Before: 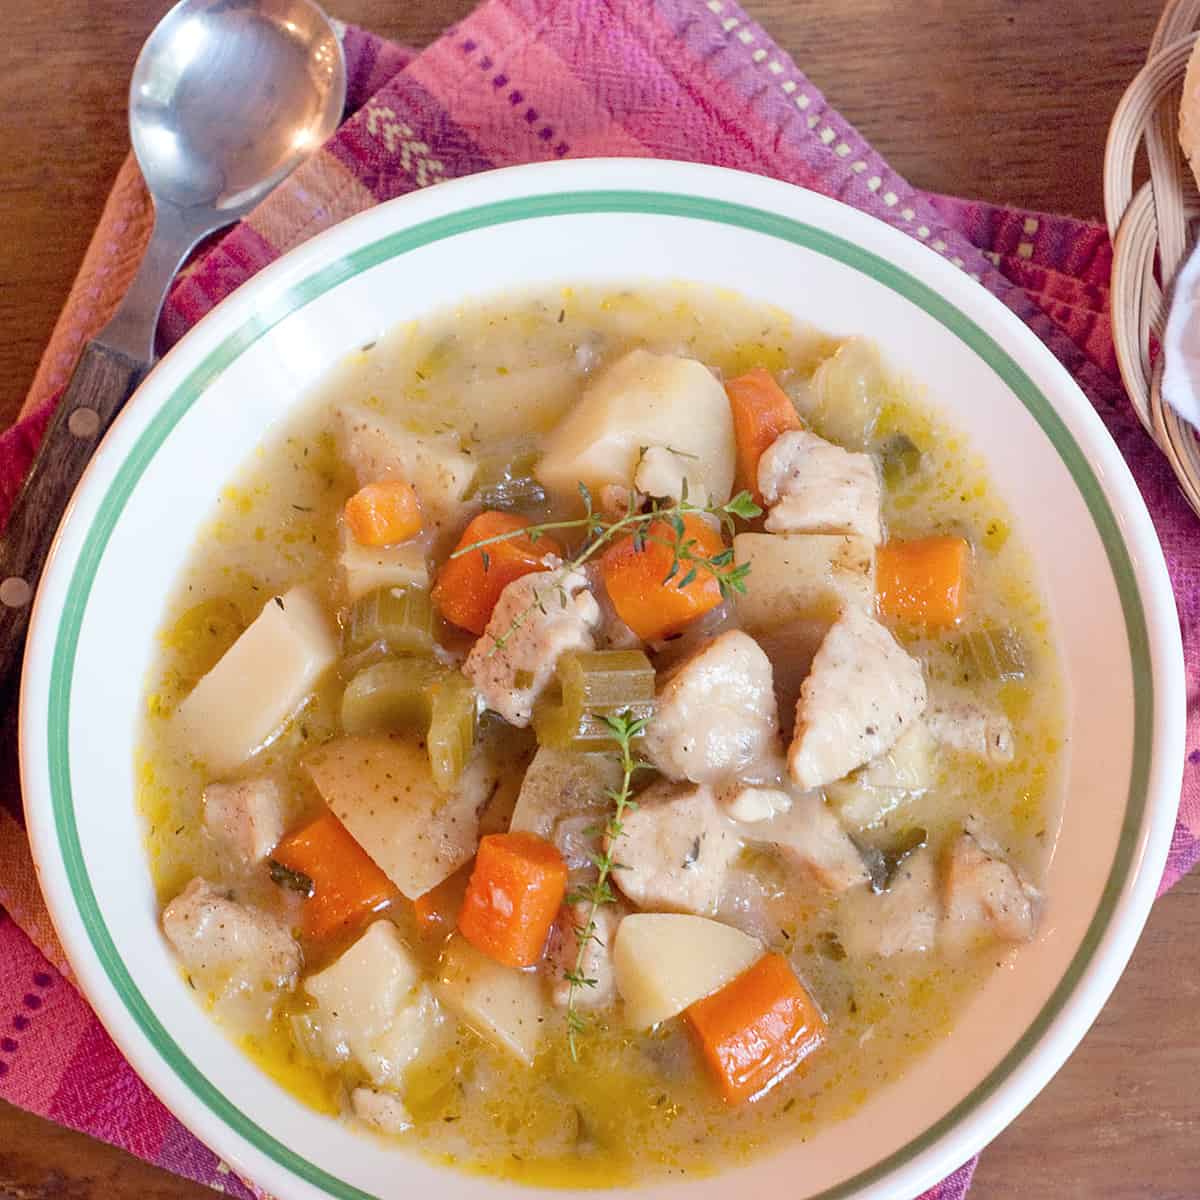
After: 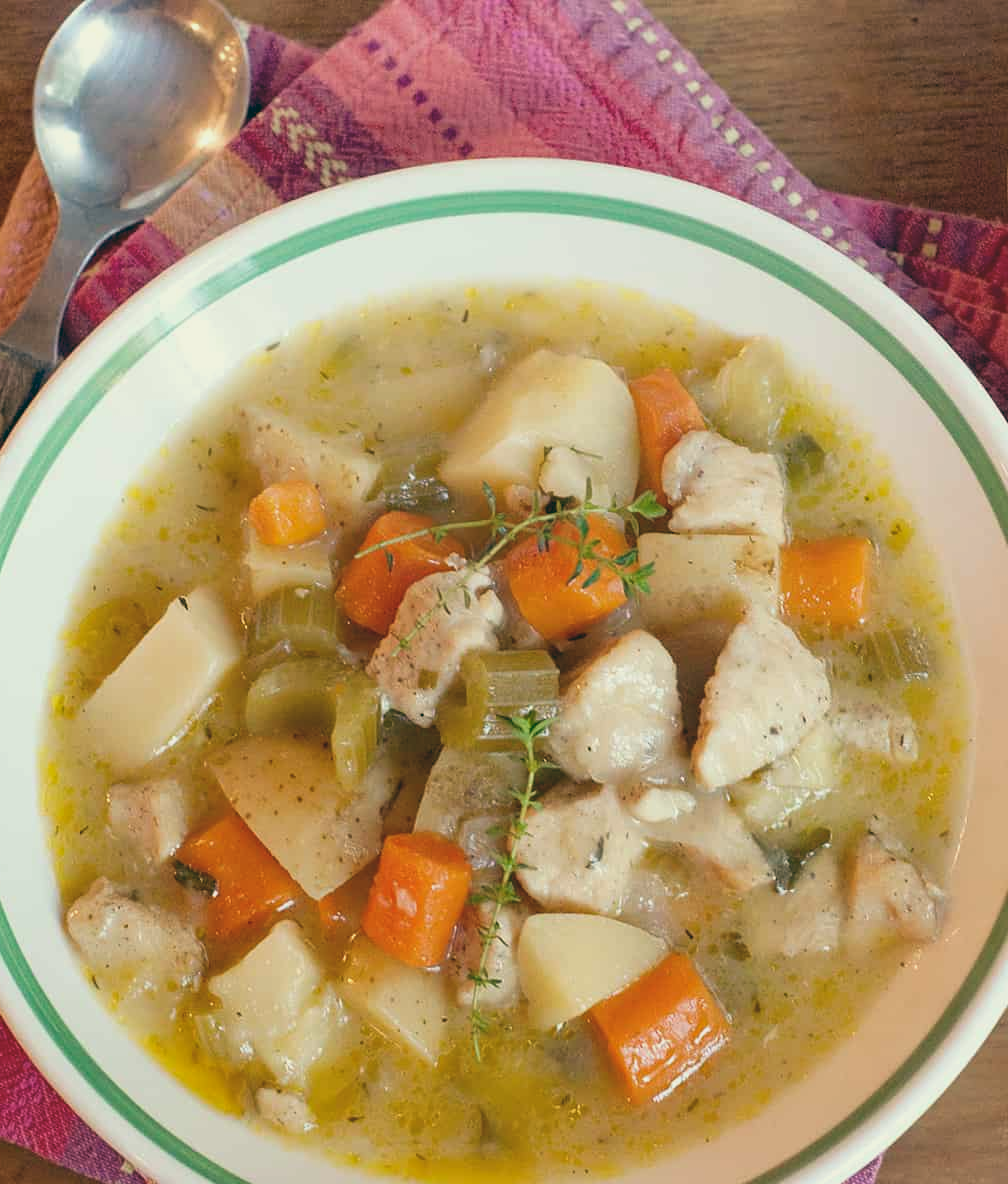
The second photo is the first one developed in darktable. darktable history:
color balance: lift [1.005, 0.99, 1.007, 1.01], gamma [1, 1.034, 1.032, 0.966], gain [0.873, 1.055, 1.067, 0.933]
crop: left 8.026%, right 7.374%
